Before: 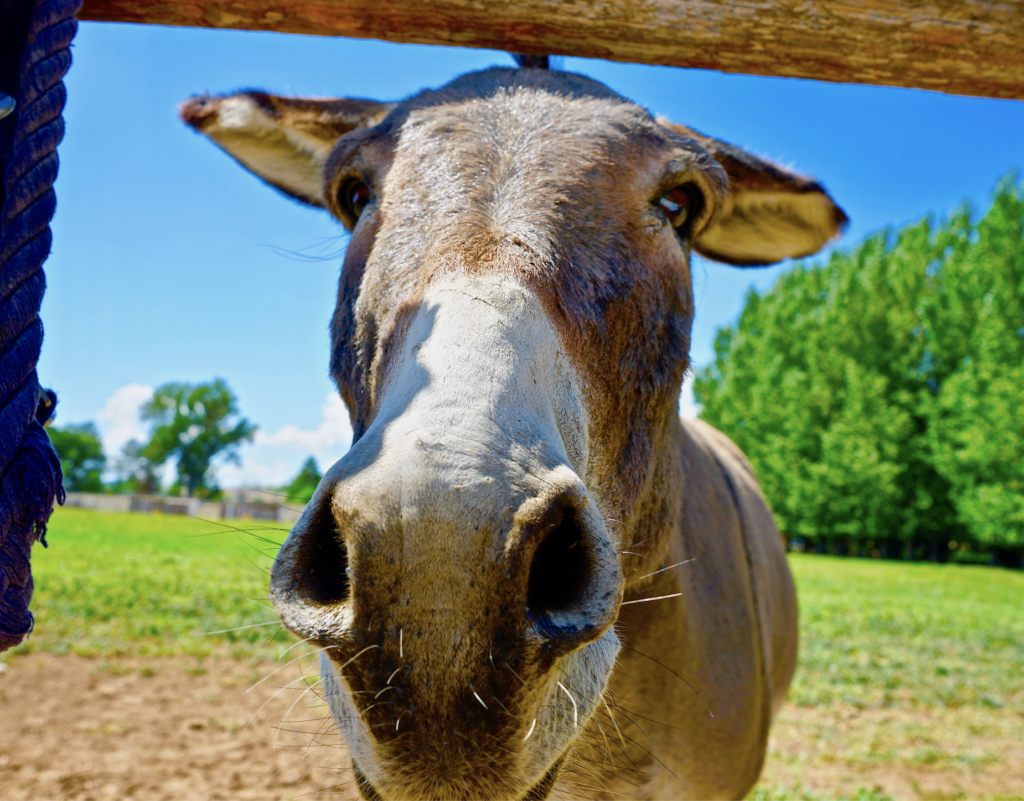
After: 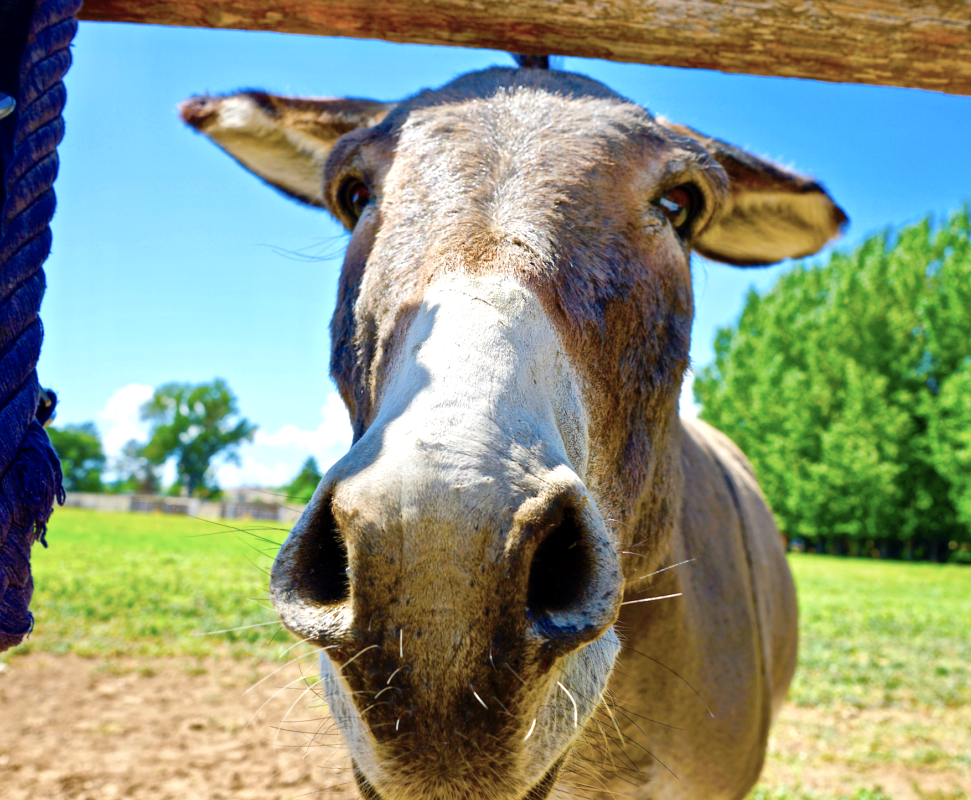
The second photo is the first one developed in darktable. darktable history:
color zones: curves: ch0 [(0, 0.5) (0.143, 0.52) (0.286, 0.5) (0.429, 0.5) (0.571, 0.5) (0.714, 0.5) (0.857, 0.5) (1, 0.5)]; ch1 [(0, 0.489) (0.155, 0.45) (0.286, 0.466) (0.429, 0.5) (0.571, 0.5) (0.714, 0.5) (0.857, 0.5) (1, 0.489)]
exposure: exposure 0.498 EV, compensate highlight preservation false
crop and rotate: left 0%, right 5.145%
